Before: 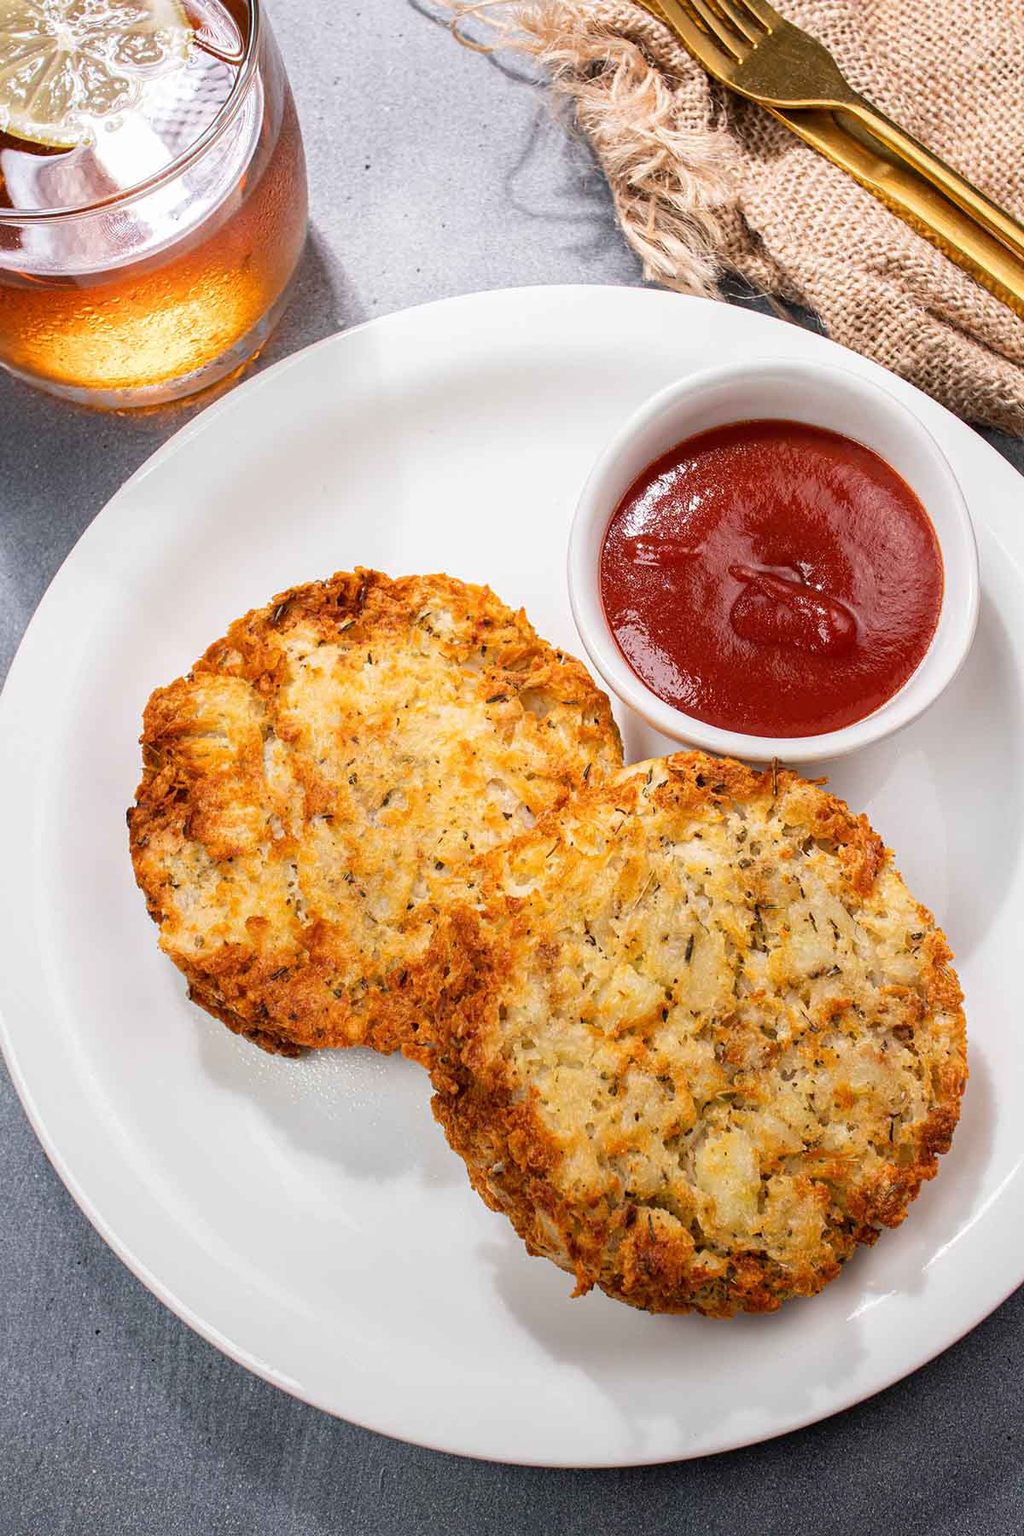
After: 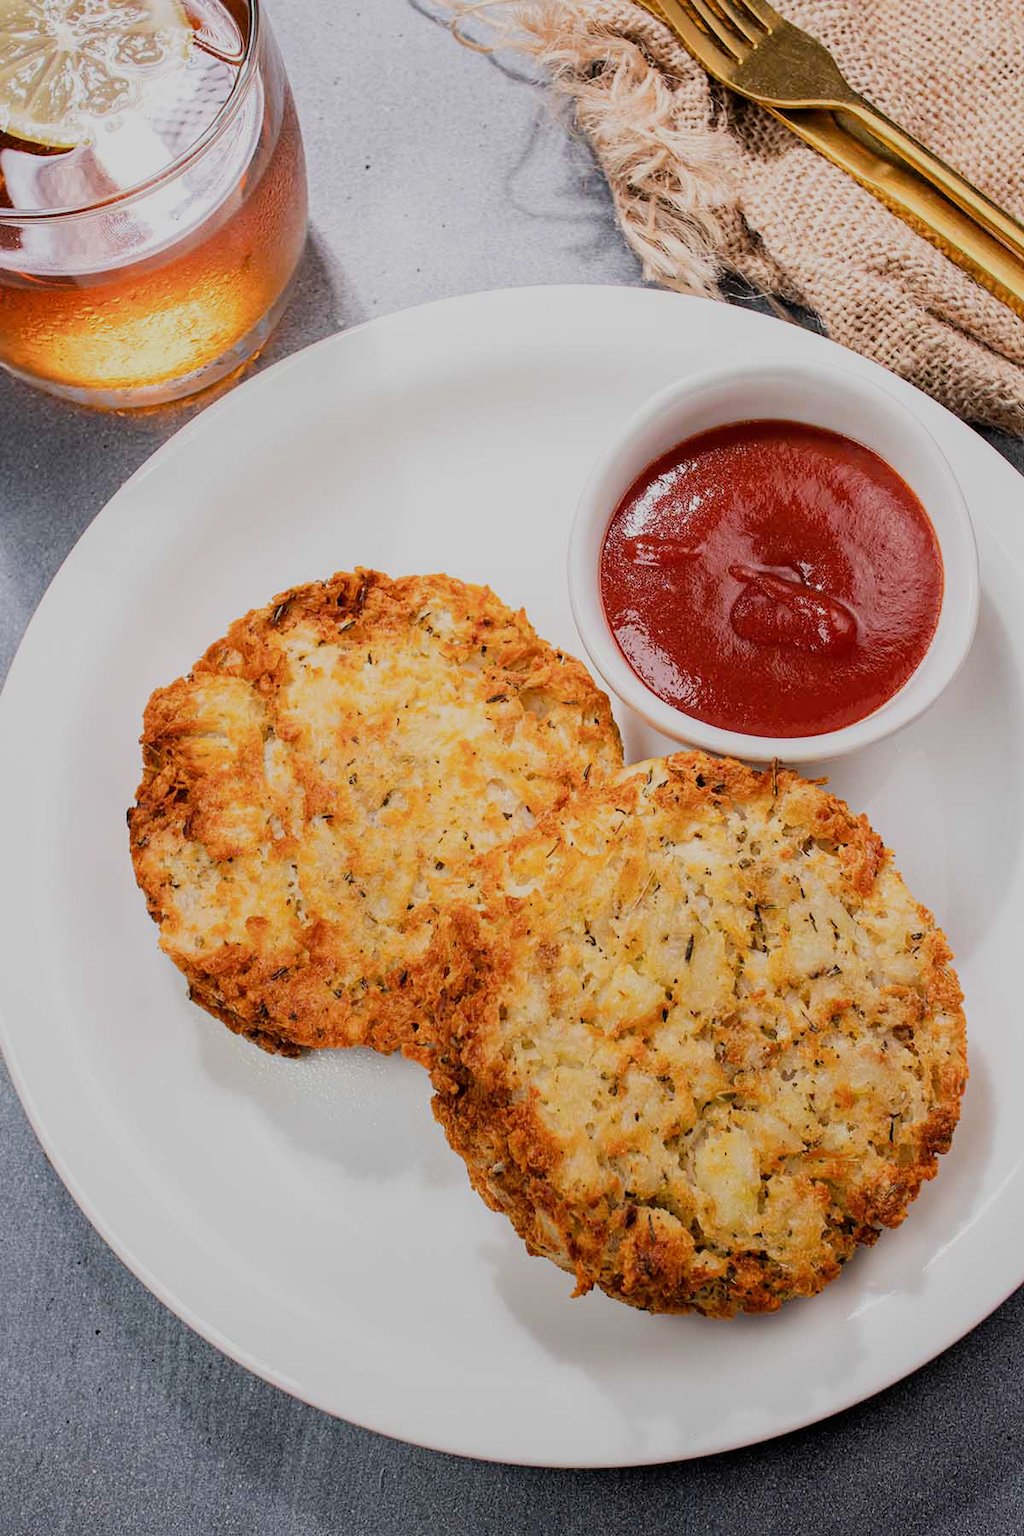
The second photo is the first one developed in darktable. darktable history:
filmic rgb: black relative exposure -7.3 EV, white relative exposure 5.05 EV, threshold 2.99 EV, hardness 3.22, enable highlight reconstruction true
